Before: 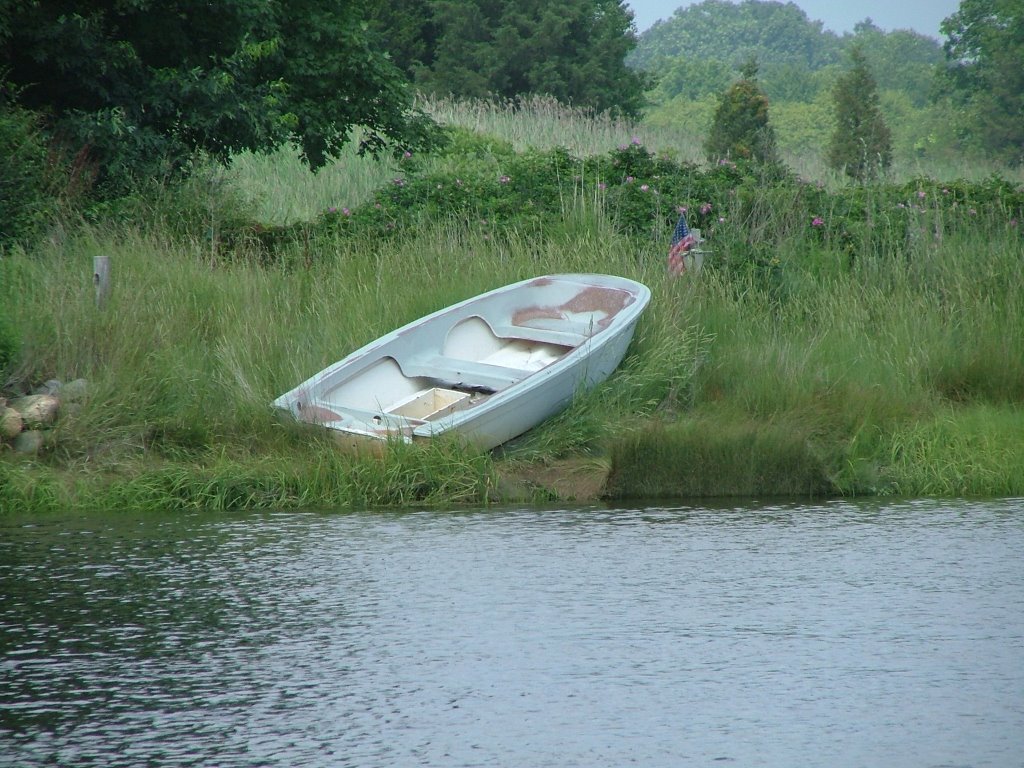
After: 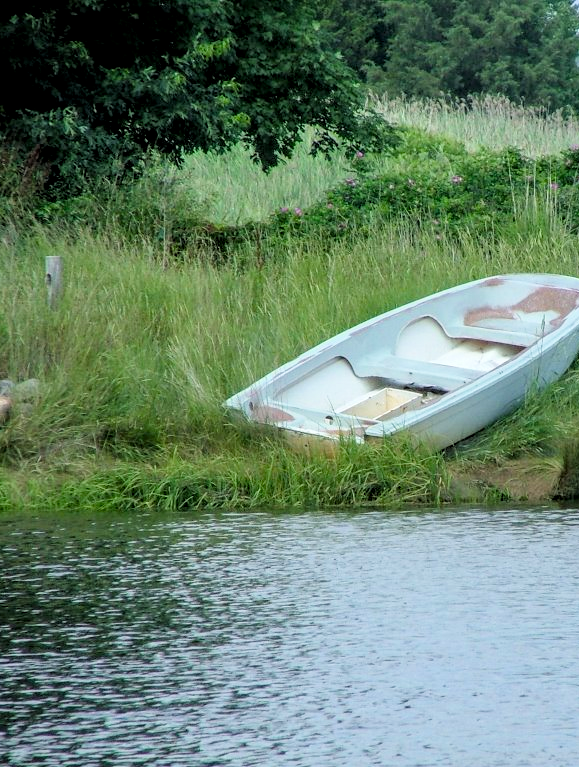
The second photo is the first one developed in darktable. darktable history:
crop: left 4.699%, right 38.743%
local contrast: detail 130%
filmic rgb: black relative exposure -7.74 EV, white relative exposure 4.42 EV, target black luminance 0%, hardness 3.75, latitude 50.71%, contrast 1.075, highlights saturation mix 8.63%, shadows ↔ highlights balance -0.259%, color science v4 (2020)
exposure: black level correction 0.001, exposure 0.499 EV, compensate exposure bias true, compensate highlight preservation false
